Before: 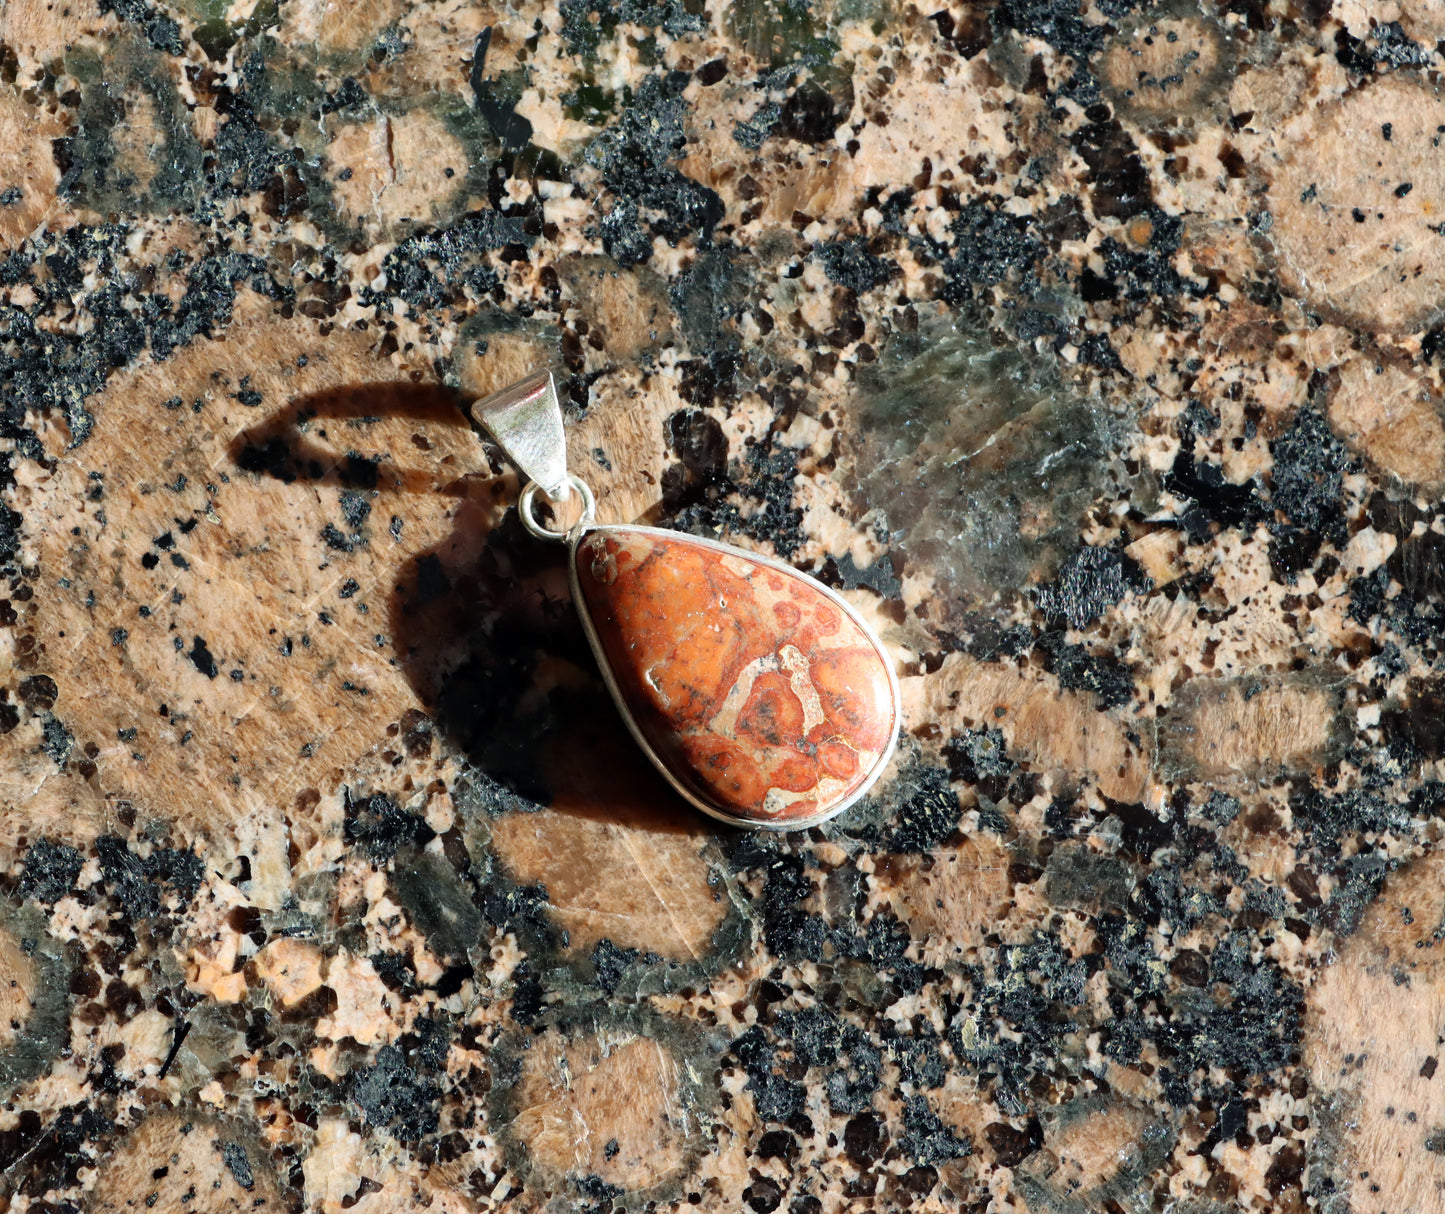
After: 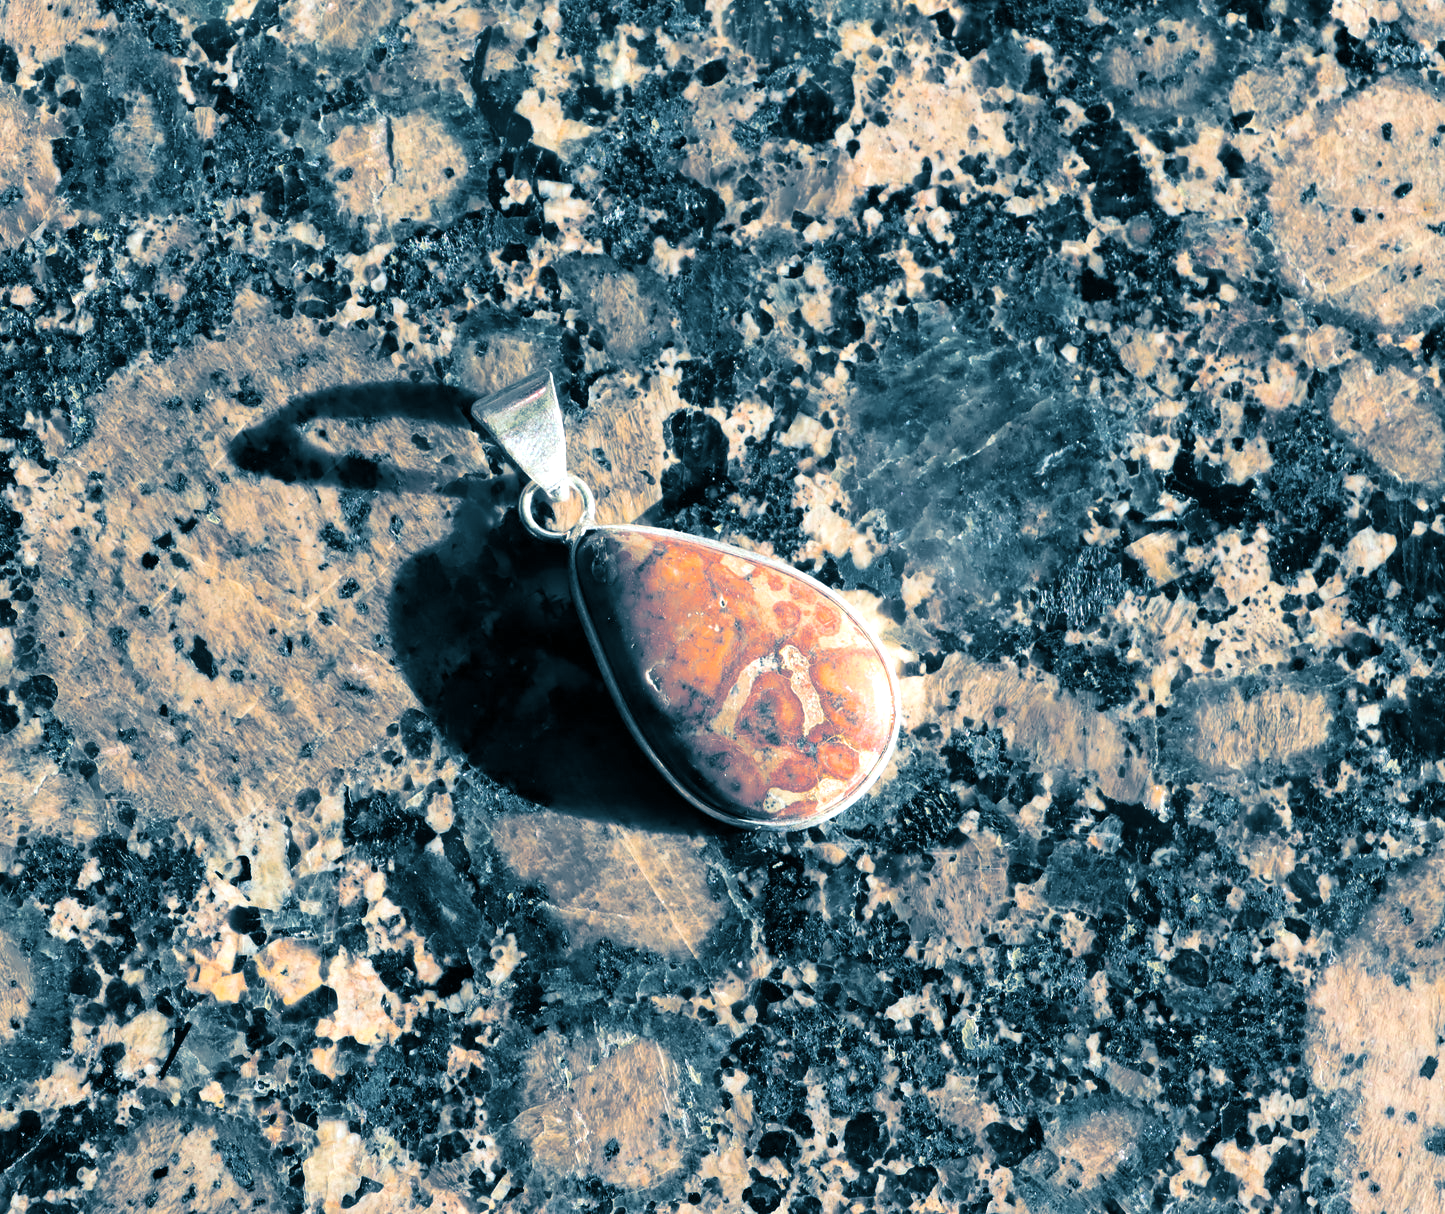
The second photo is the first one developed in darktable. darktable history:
exposure: black level correction 0, exposure 0.3 EV, compensate highlight preservation false
white balance: red 0.982, blue 1.018
split-toning: shadows › hue 212.4°, balance -70
contrast brightness saturation: contrast 0.04, saturation 0.16
